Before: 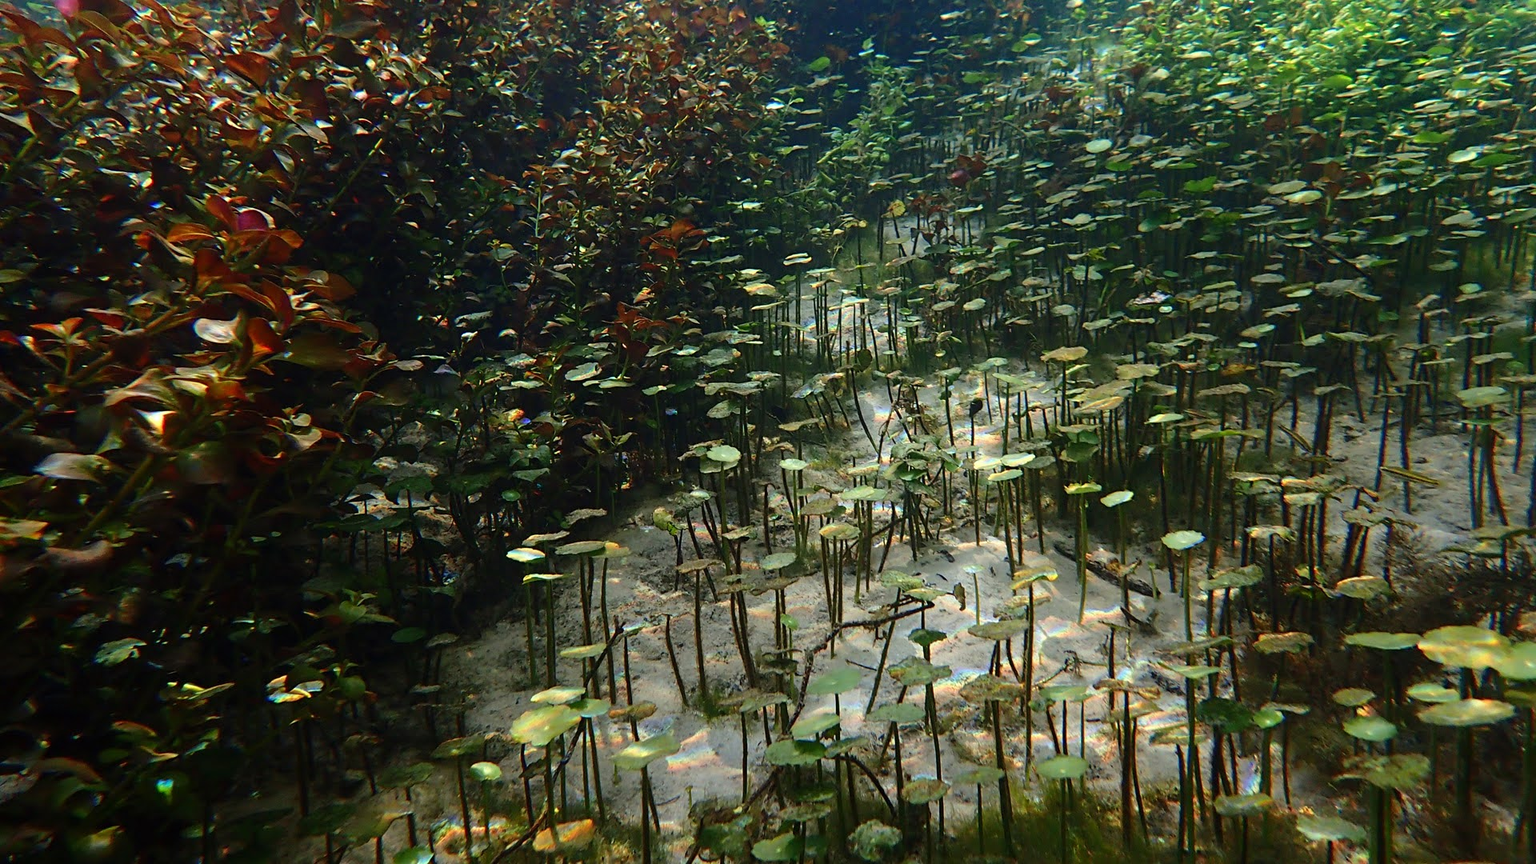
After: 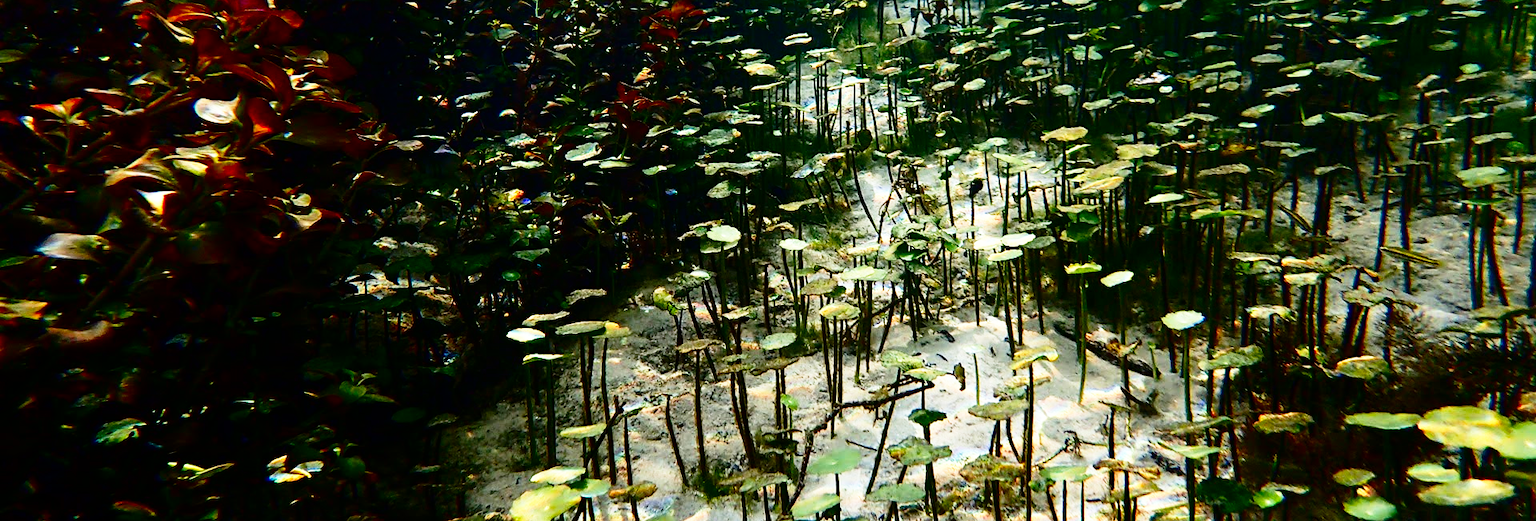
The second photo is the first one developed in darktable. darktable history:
contrast brightness saturation: contrast 0.134, brightness -0.242, saturation 0.138
crop and rotate: top 25.619%, bottom 13.934%
base curve: curves: ch0 [(0, 0) (0.026, 0.03) (0.109, 0.232) (0.351, 0.748) (0.669, 0.968) (1, 1)], preserve colors none
